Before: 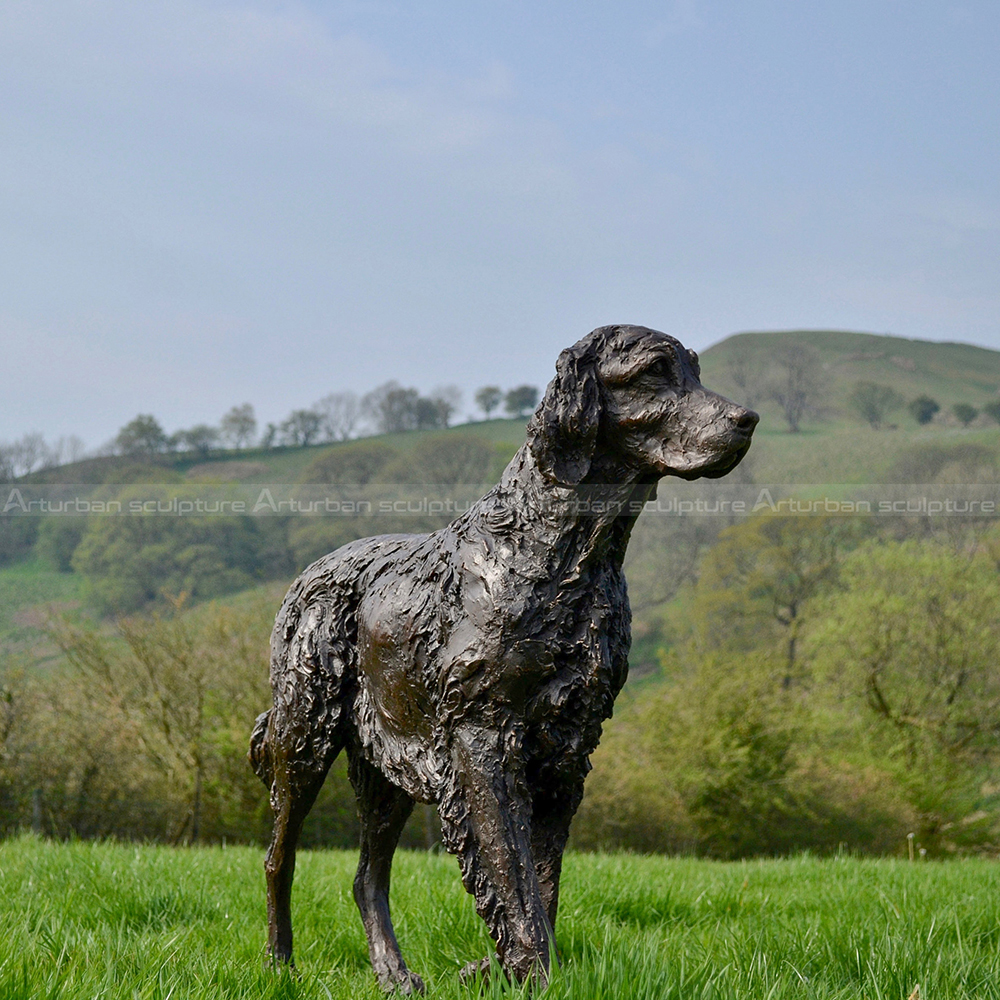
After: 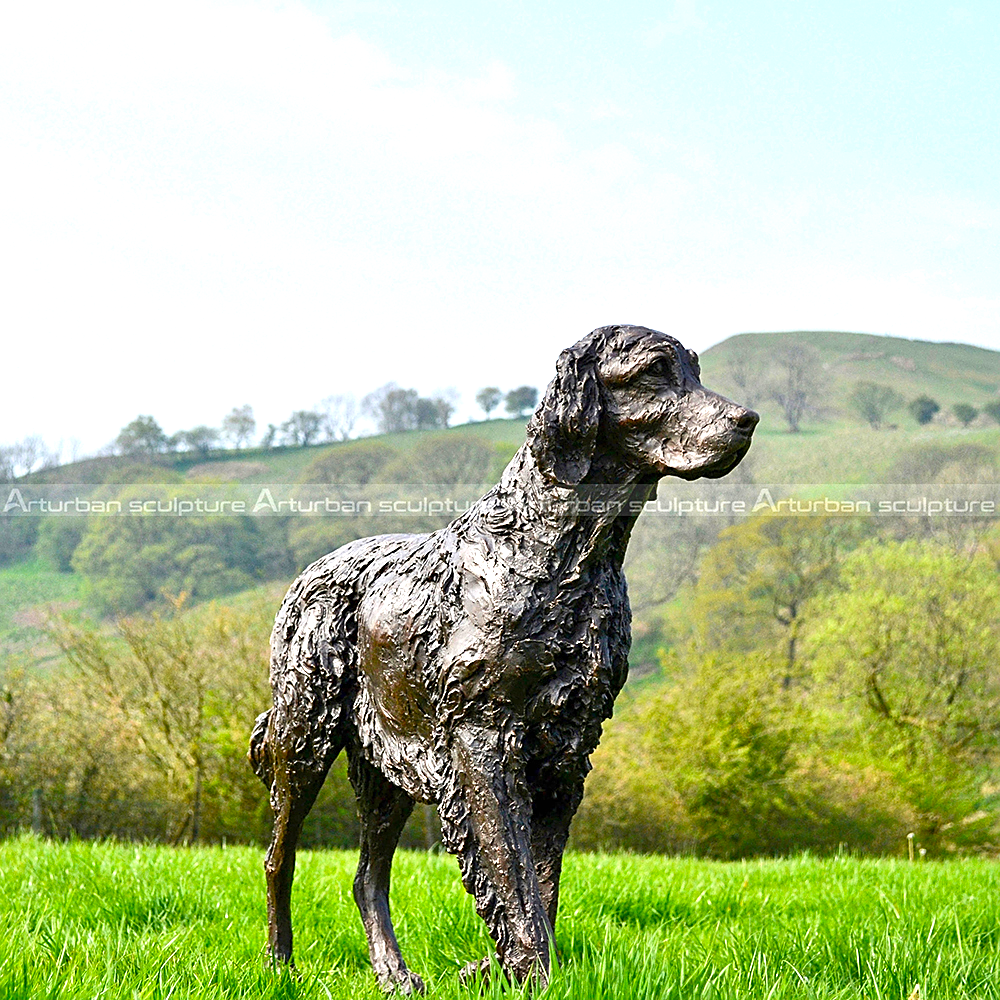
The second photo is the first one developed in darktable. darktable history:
color balance: contrast 6.48%, output saturation 113.3%
sharpen: on, module defaults
exposure: black level correction 0, exposure 1.1 EV, compensate highlight preservation false
